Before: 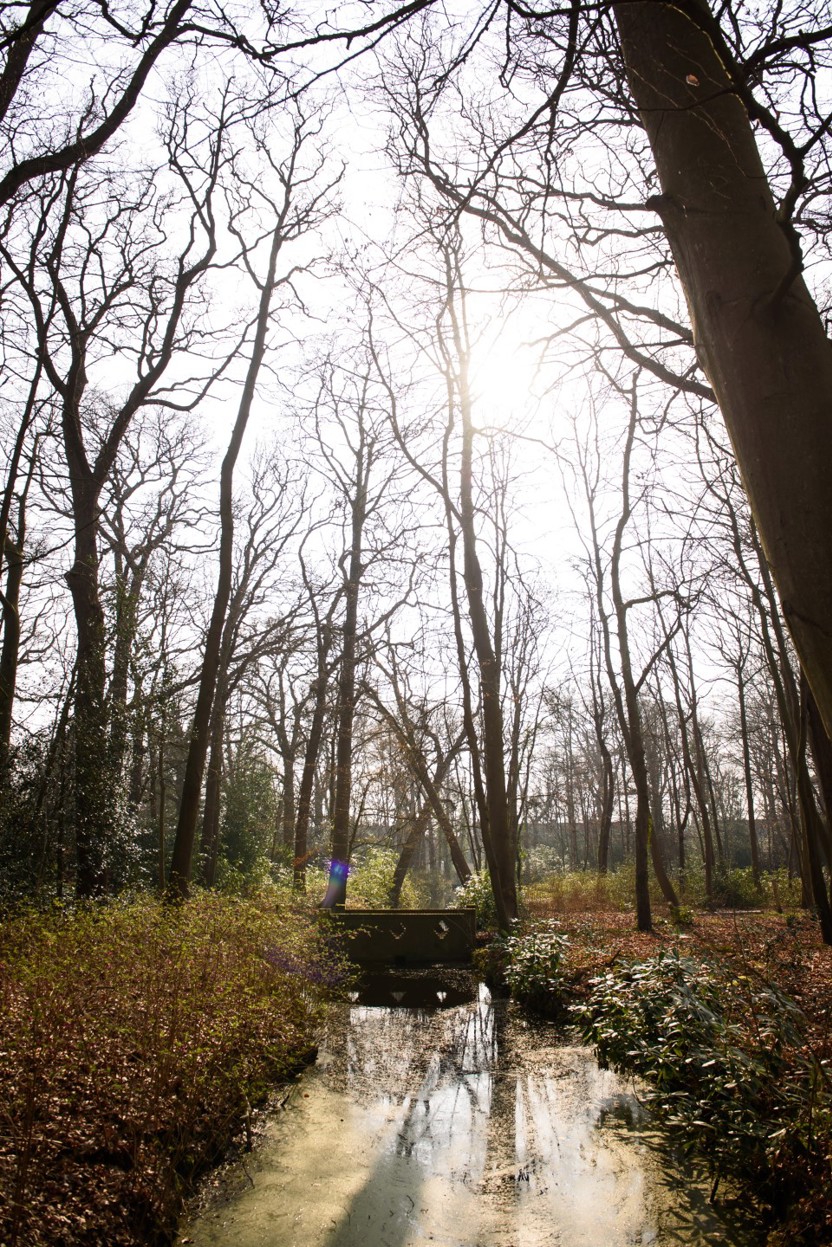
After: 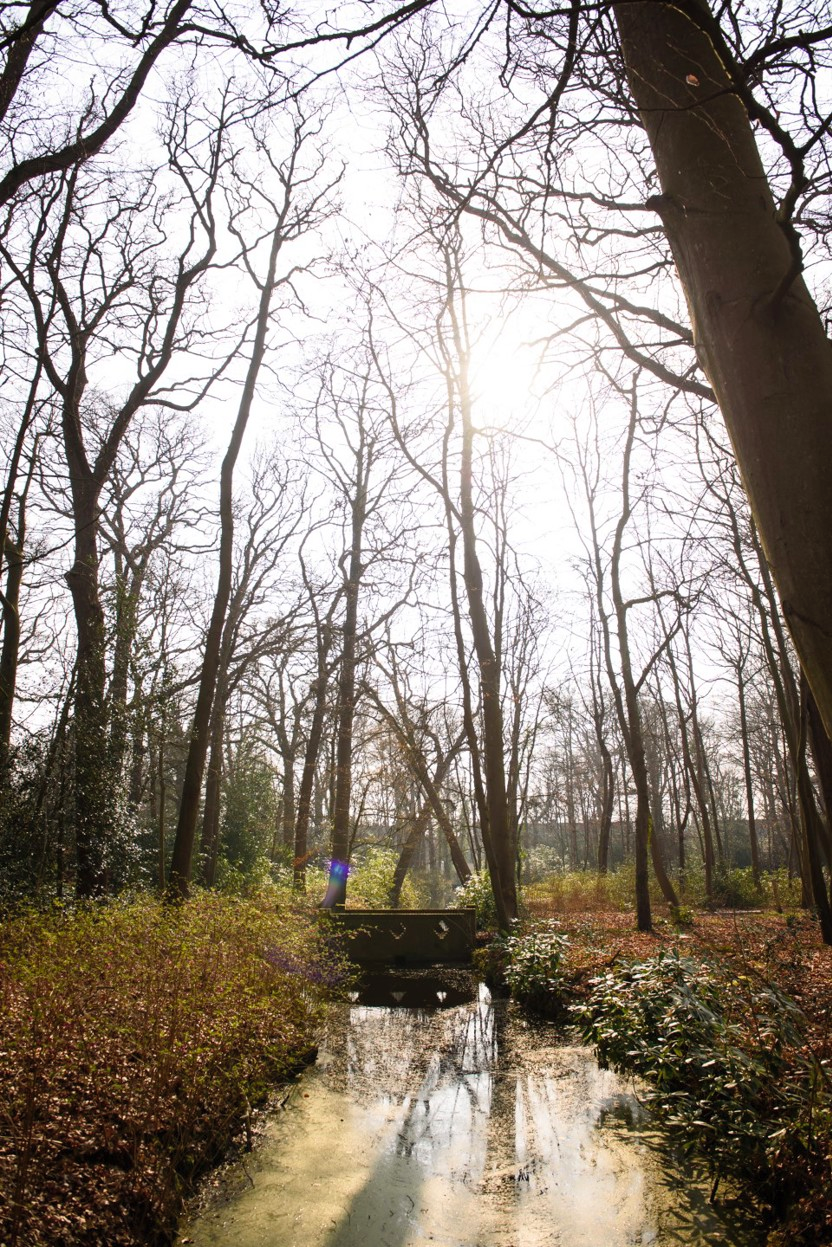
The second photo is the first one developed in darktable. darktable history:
contrast brightness saturation: contrast 0.026, brightness 0.062, saturation 0.134
